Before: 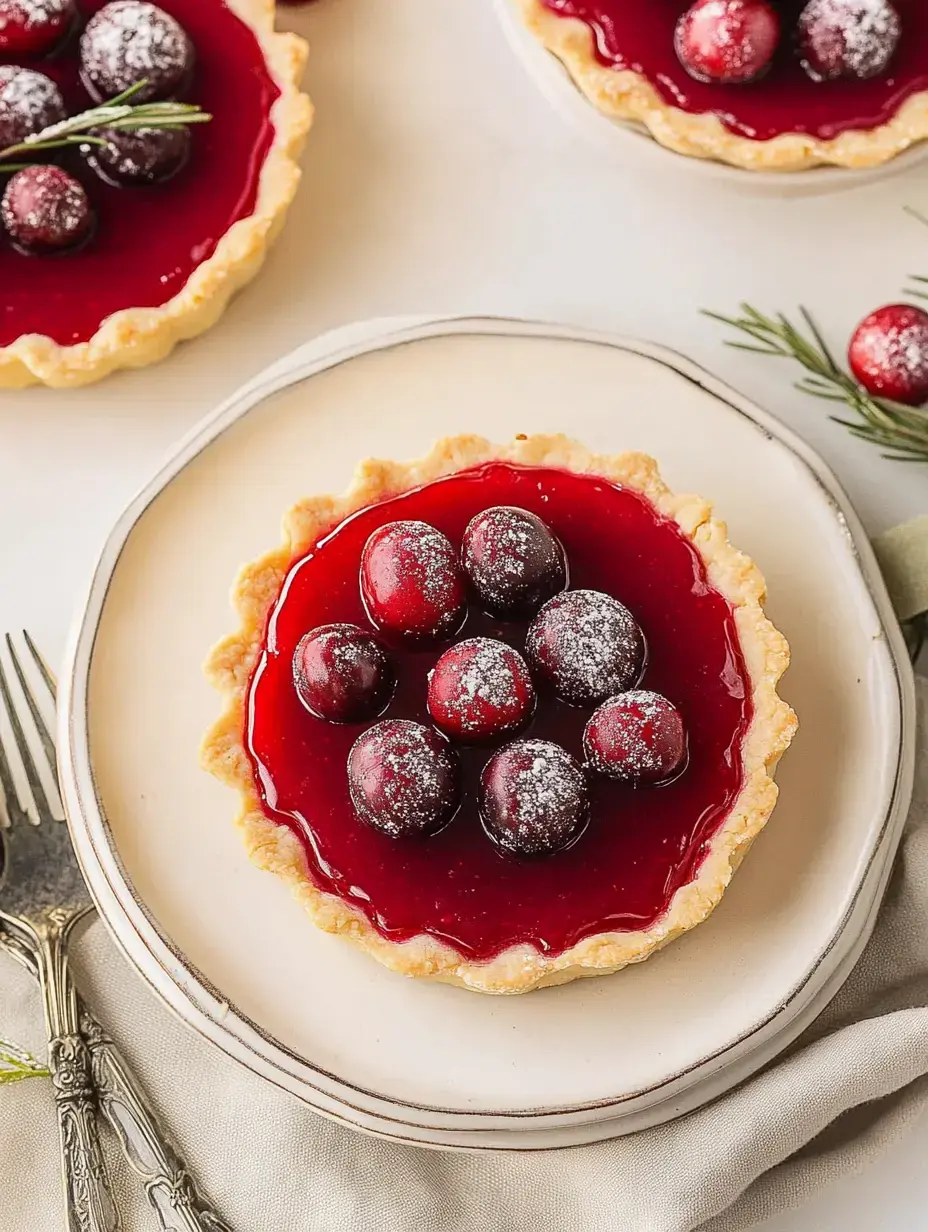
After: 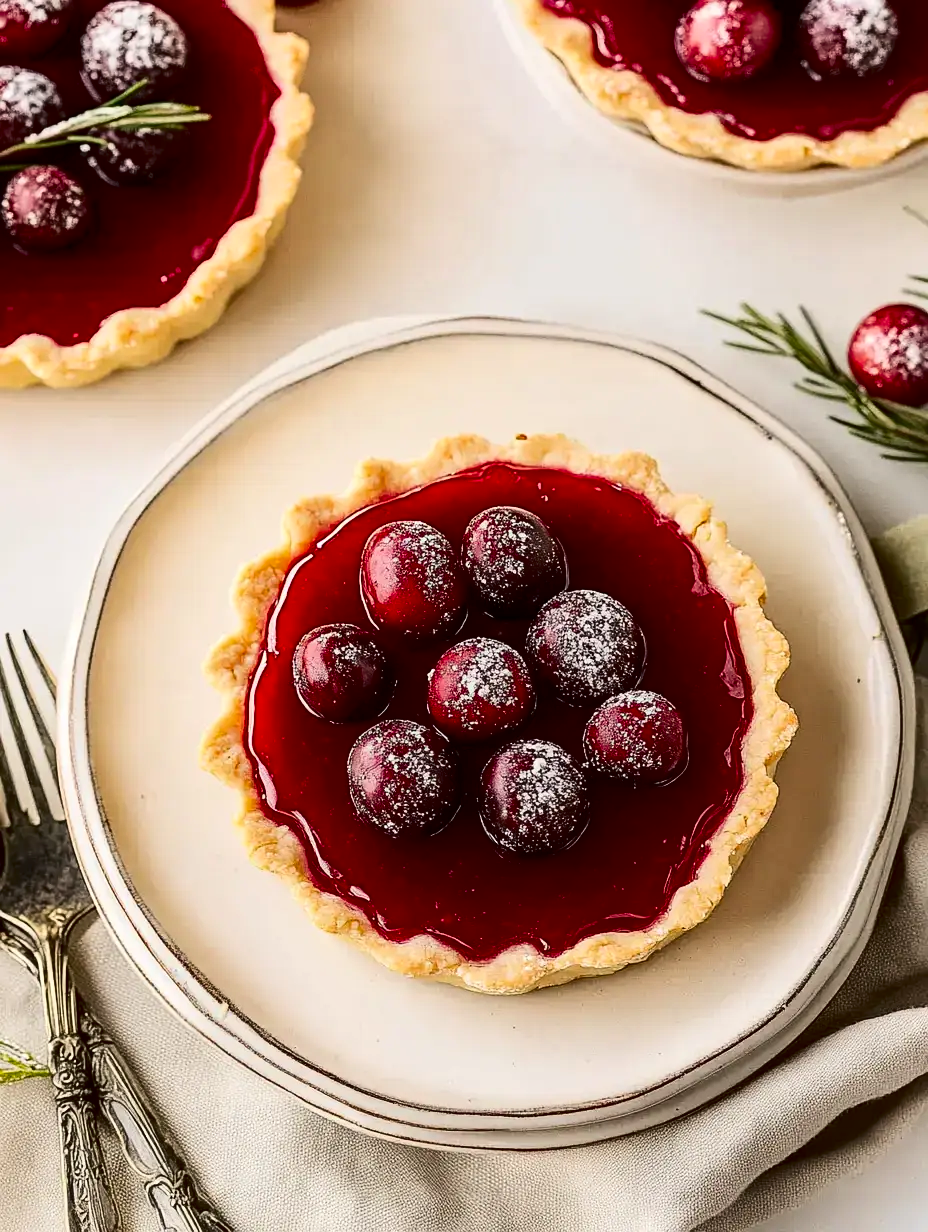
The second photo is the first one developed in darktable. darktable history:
exposure: compensate highlight preservation false
local contrast: mode bilateral grid, contrast 28, coarseness 16, detail 115%, midtone range 0.2
contrast brightness saturation: contrast 0.24, brightness -0.24, saturation 0.14
